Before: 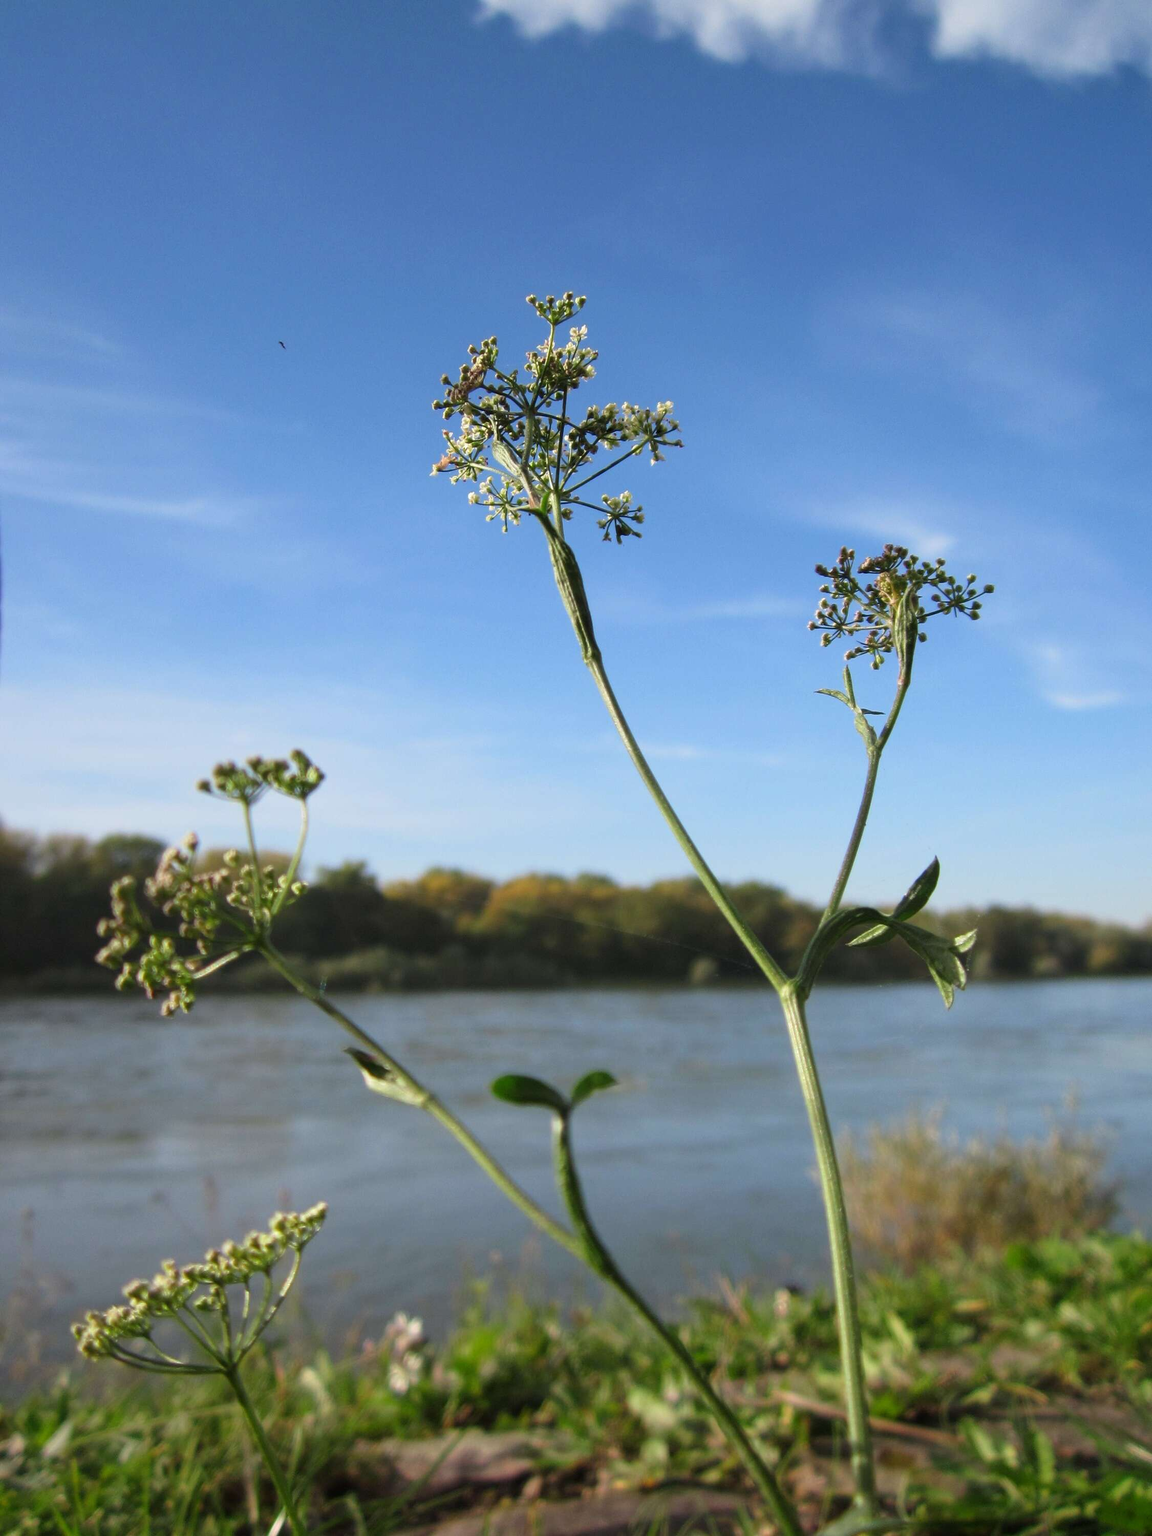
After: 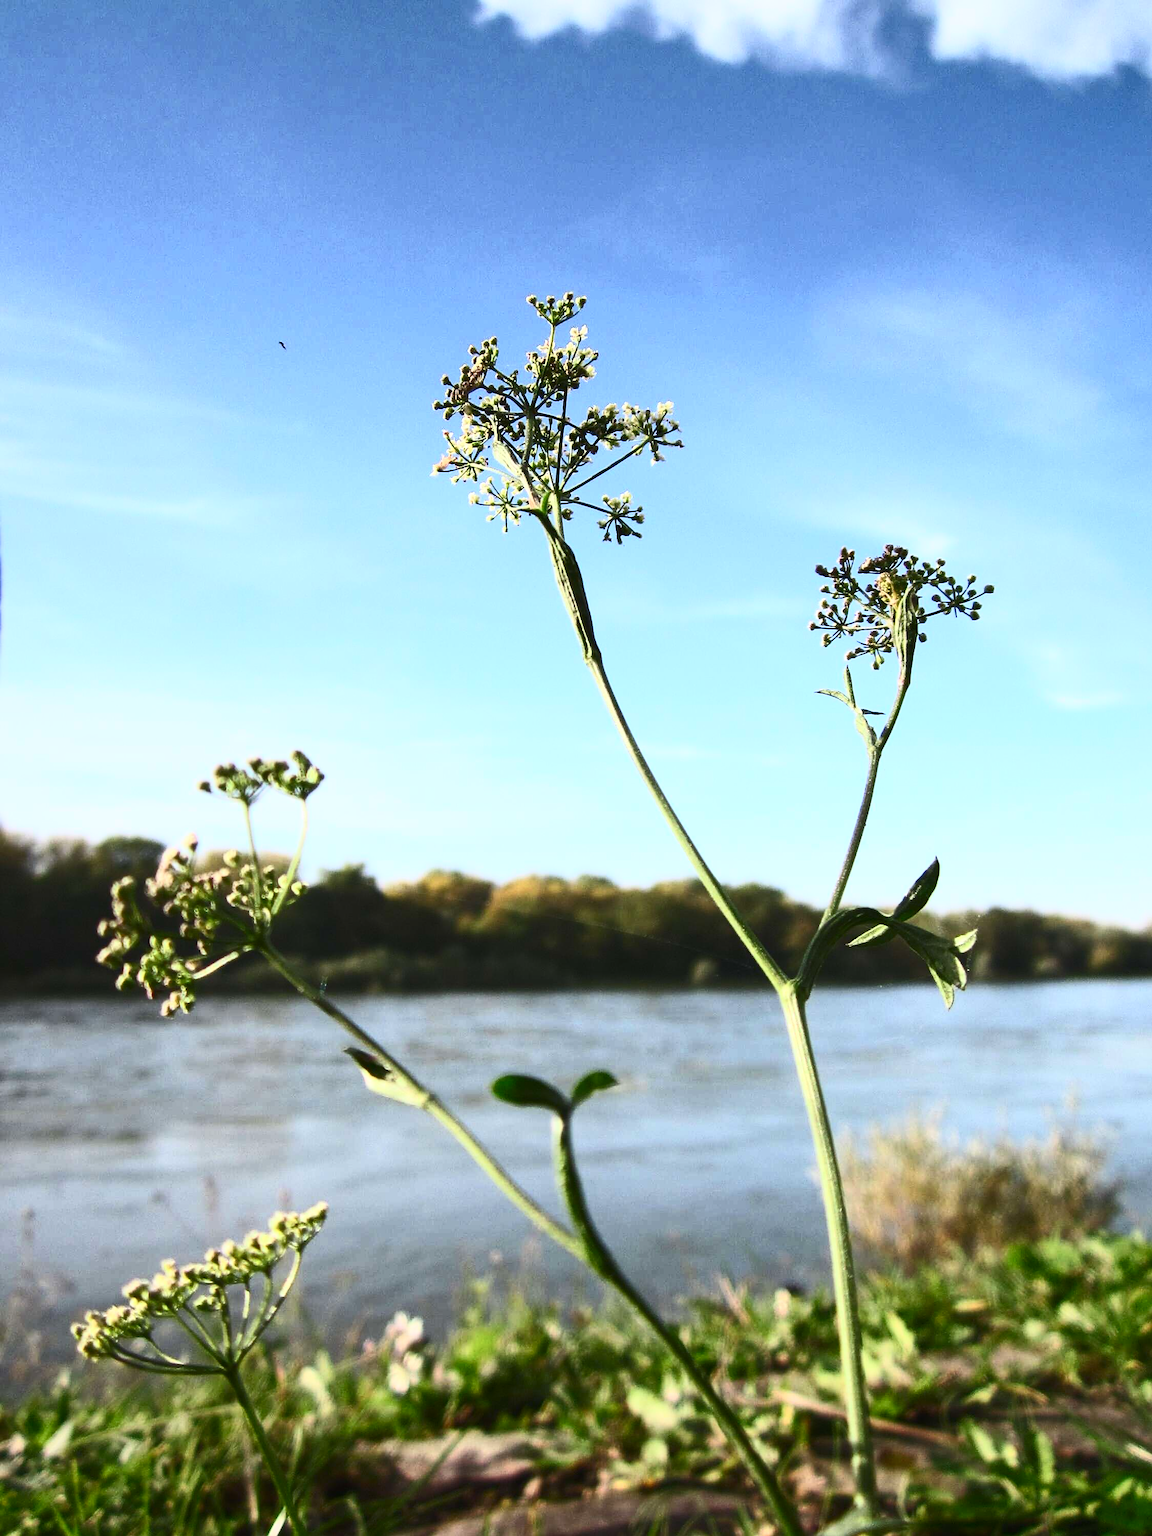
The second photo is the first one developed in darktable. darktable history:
contrast brightness saturation: contrast 0.634, brightness 0.339, saturation 0.15
sharpen: on, module defaults
